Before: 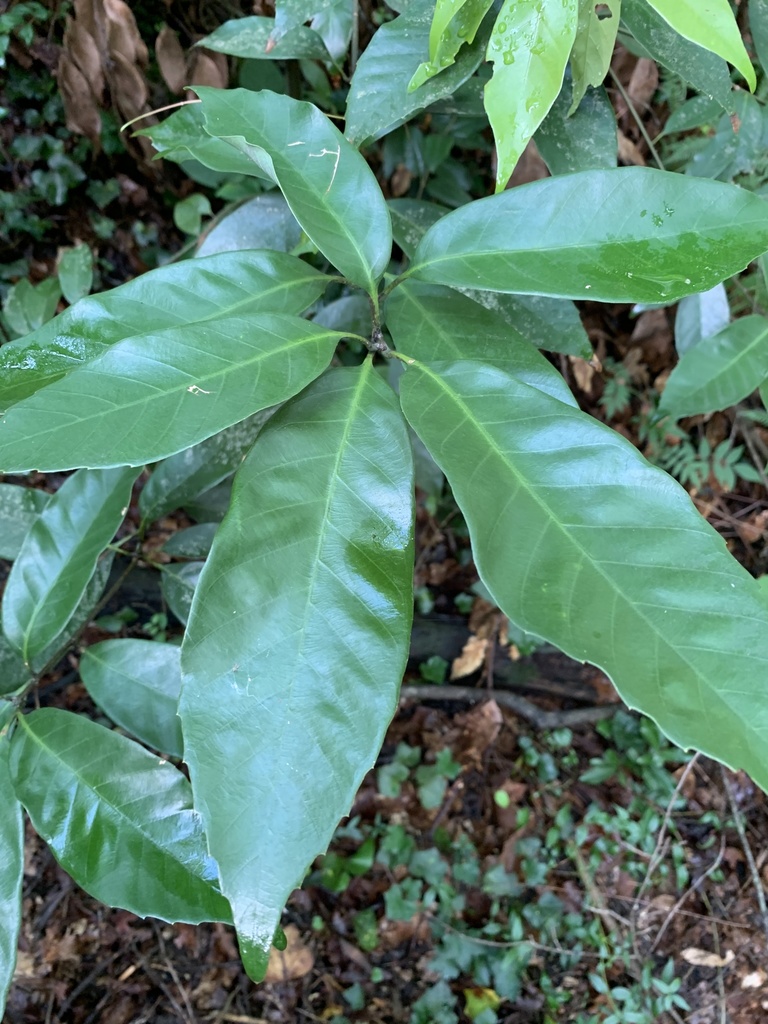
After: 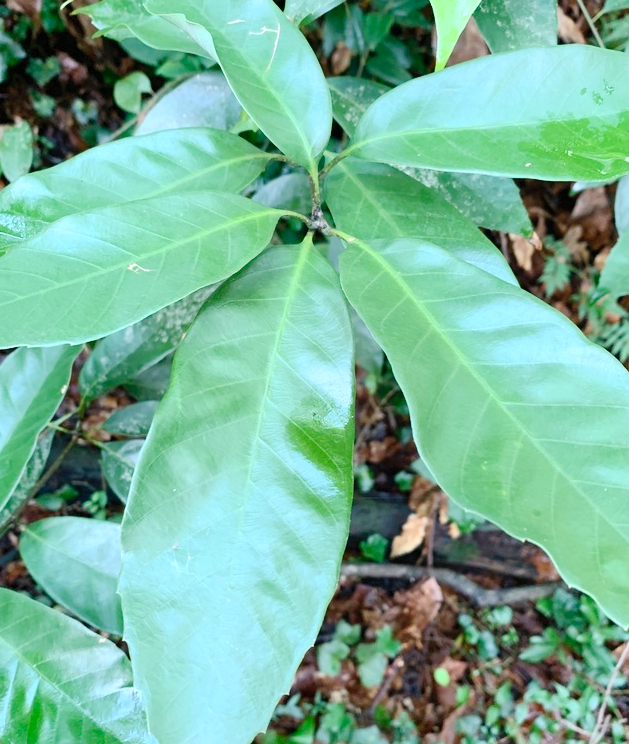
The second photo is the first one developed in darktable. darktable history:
contrast brightness saturation: contrast 0.205, brightness 0.168, saturation 0.222
crop: left 7.891%, top 11.923%, right 10.171%, bottom 15.396%
tone curve: curves: ch0 [(0, 0) (0.003, 0.004) (0.011, 0.015) (0.025, 0.033) (0.044, 0.058) (0.069, 0.091) (0.1, 0.131) (0.136, 0.179) (0.177, 0.233) (0.224, 0.295) (0.277, 0.364) (0.335, 0.434) (0.399, 0.51) (0.468, 0.583) (0.543, 0.654) (0.623, 0.724) (0.709, 0.789) (0.801, 0.852) (0.898, 0.924) (1, 1)], preserve colors none
